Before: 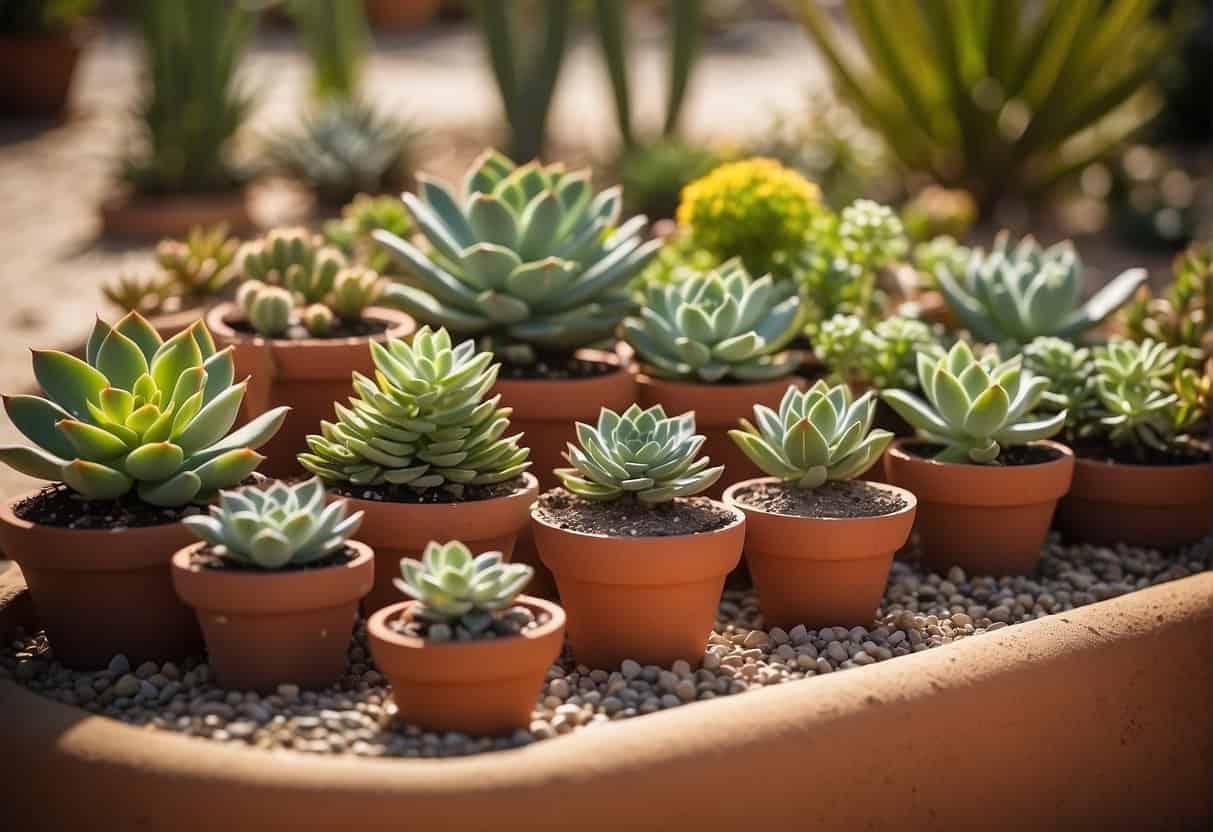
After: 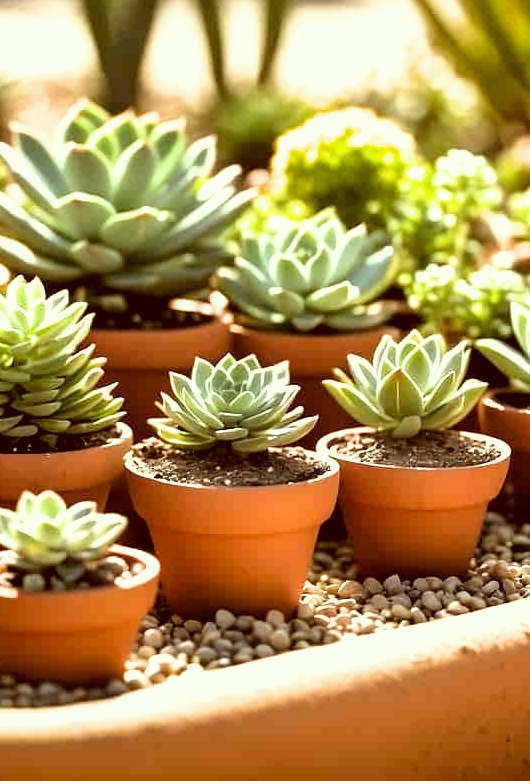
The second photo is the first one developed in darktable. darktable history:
crop: left 33.532%, top 6.04%, right 22.709%
tone equalizer: -8 EV -1.1 EV, -7 EV -1.03 EV, -6 EV -0.85 EV, -5 EV -0.544 EV, -3 EV 0.568 EV, -2 EV 0.88 EV, -1 EV 0.988 EV, +0 EV 1.07 EV, smoothing diameter 24.85%, edges refinement/feathering 14.99, preserve details guided filter
filmic rgb: black relative exposure -8.71 EV, white relative exposure 2.7 EV, target black luminance 0%, target white luminance 99.902%, hardness 6.26, latitude 75.6%, contrast 1.321, highlights saturation mix -4.98%, iterations of high-quality reconstruction 0
color correction: highlights a* -6.05, highlights b* 9.59, shadows a* 10.43, shadows b* 23.44
